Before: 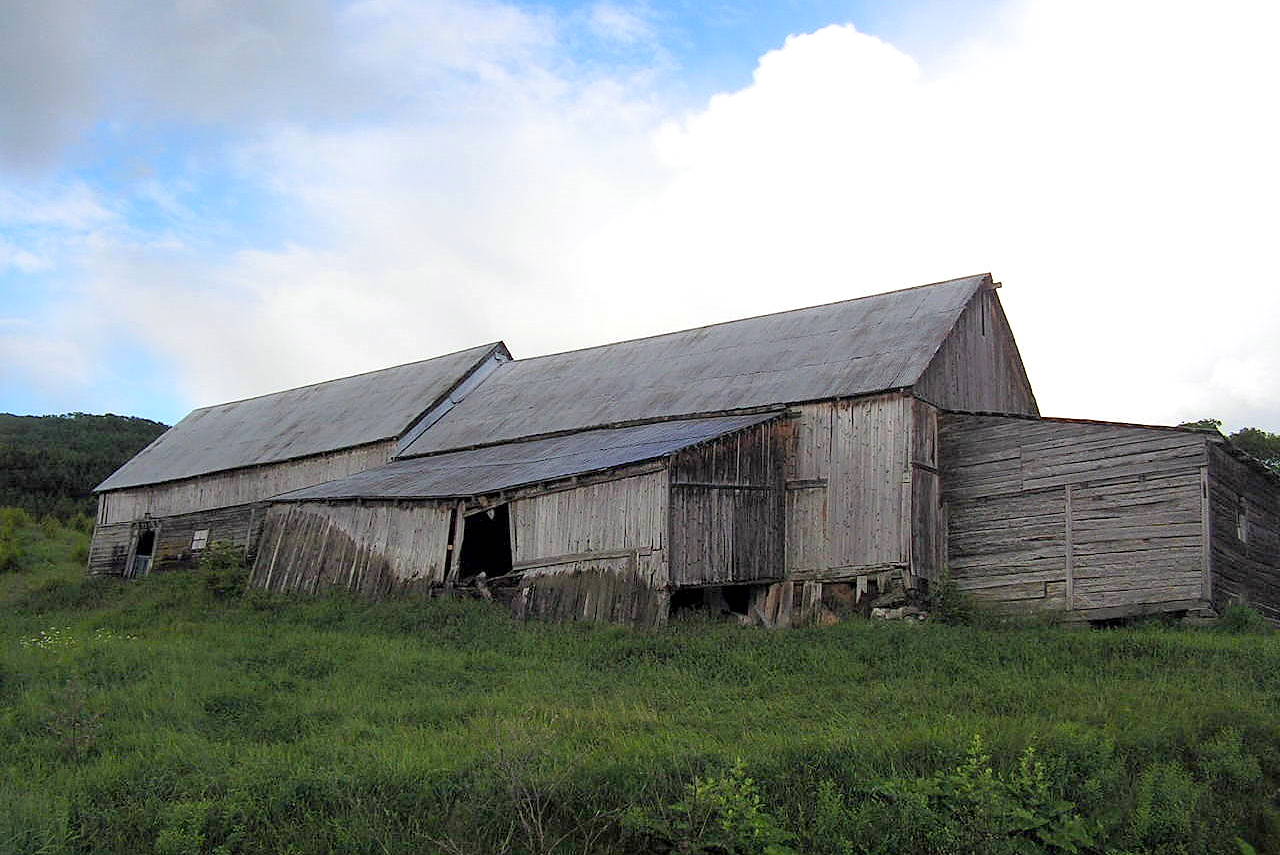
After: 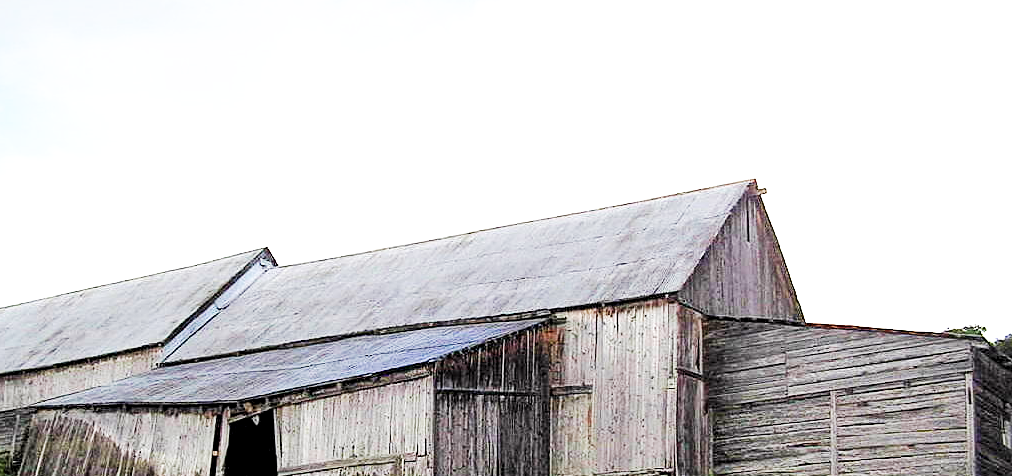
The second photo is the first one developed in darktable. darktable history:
base curve: curves: ch0 [(0, 0) (0.007, 0.004) (0.027, 0.03) (0.046, 0.07) (0.207, 0.54) (0.442, 0.872) (0.673, 0.972) (1, 1)], preserve colors none
local contrast: highlights 102%, shadows 100%, detail 131%, midtone range 0.2
crop: left 18.427%, top 11.093%, right 2.466%, bottom 33.166%
